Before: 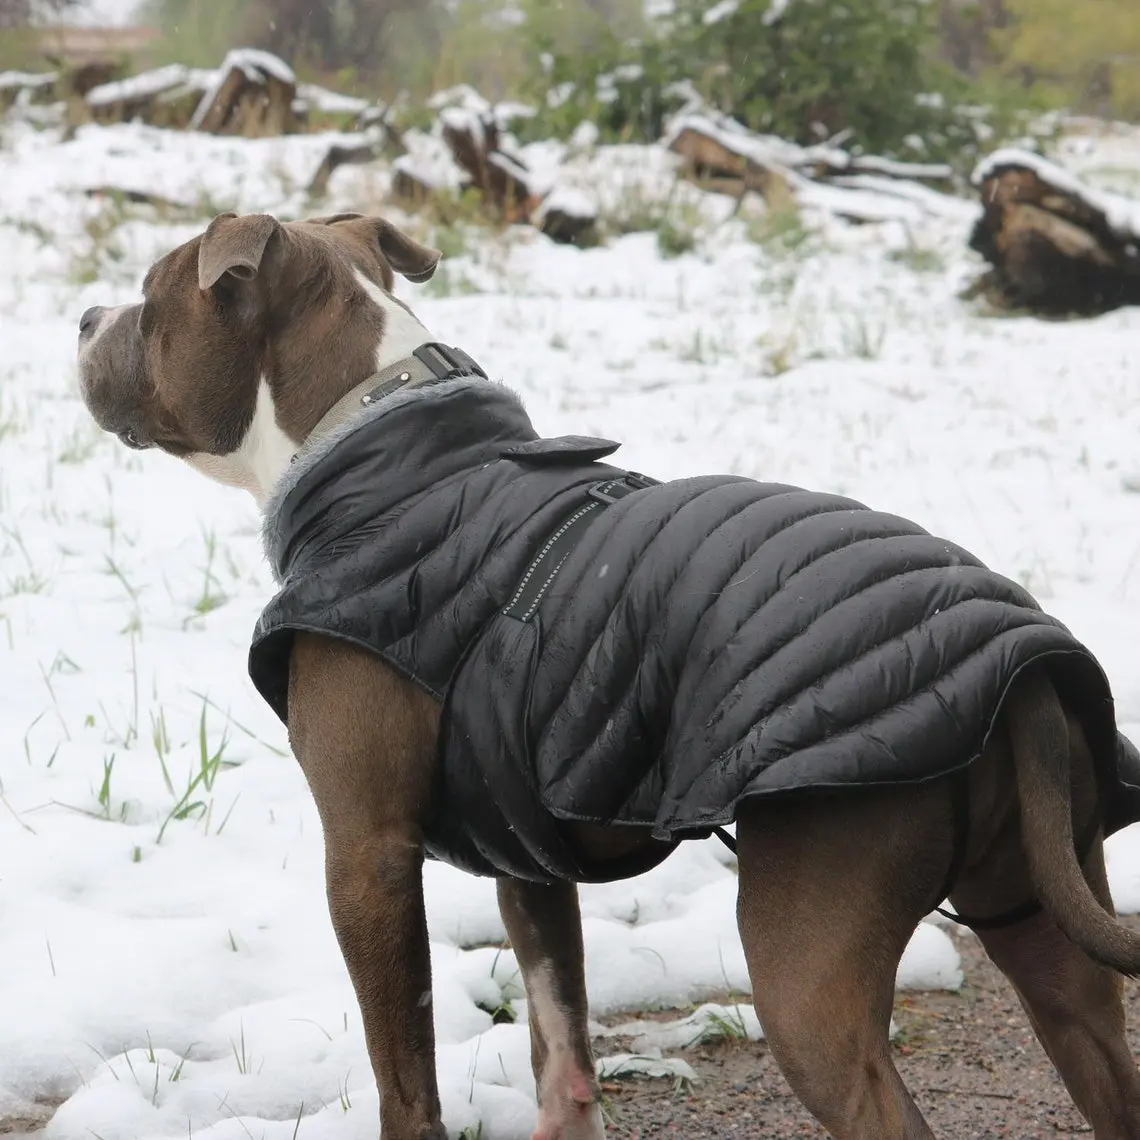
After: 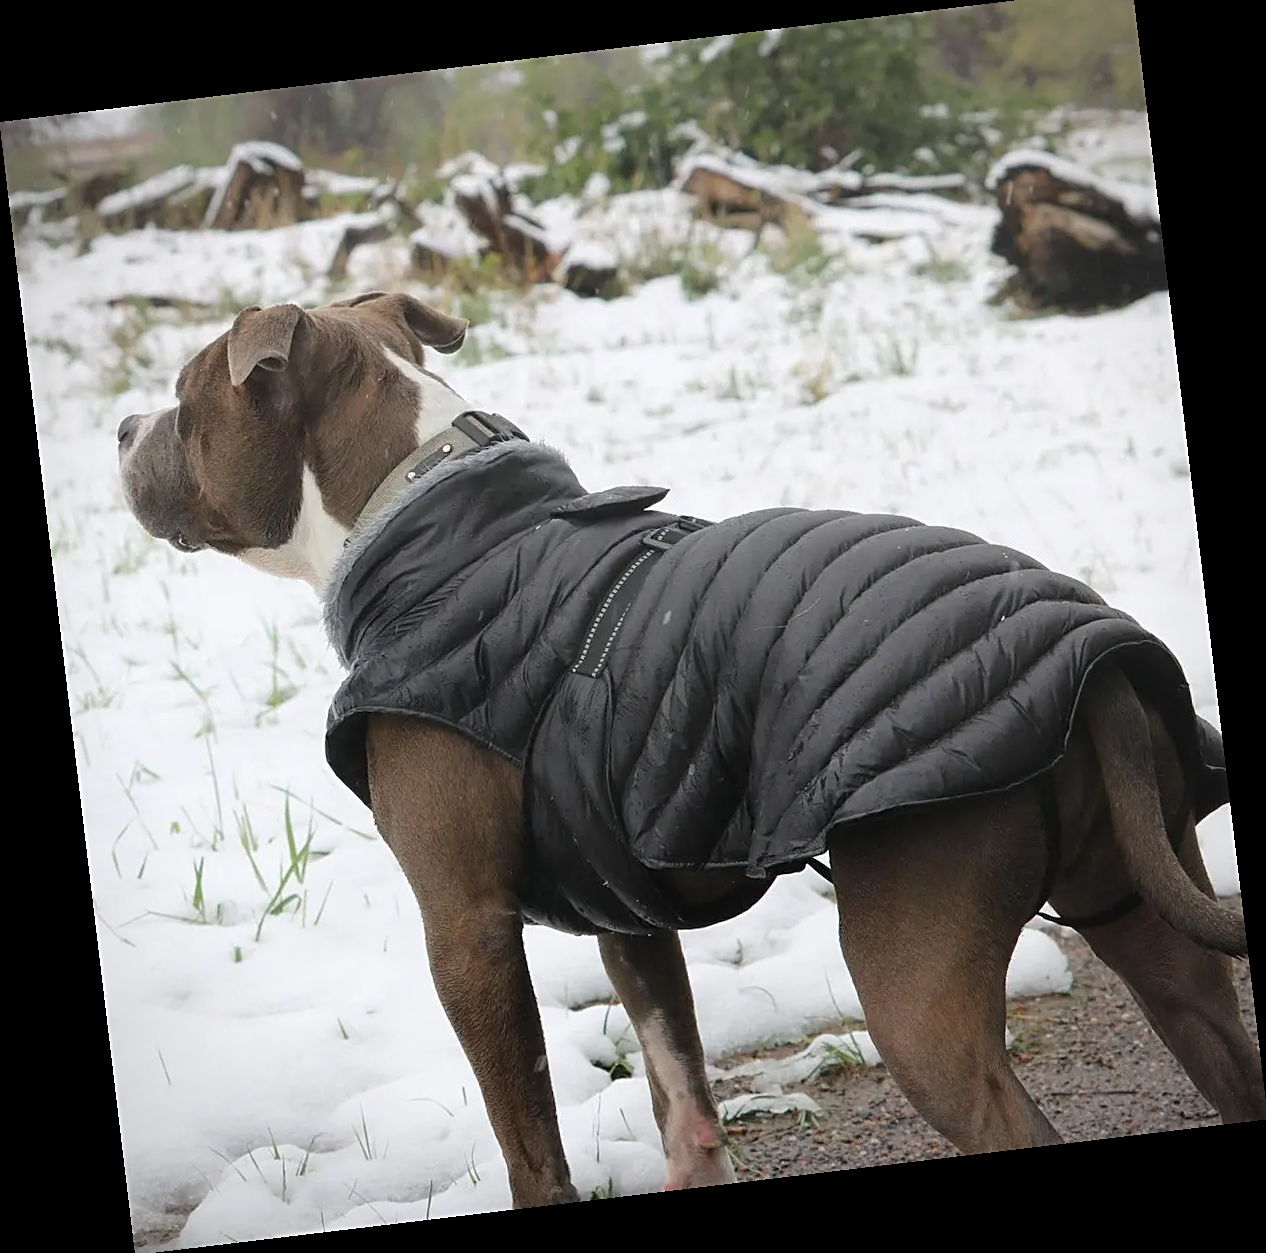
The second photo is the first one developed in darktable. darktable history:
rotate and perspective: rotation -6.83°, automatic cropping off
vignetting: fall-off radius 63.6%
crop: top 1.049%, right 0.001%
sharpen: on, module defaults
